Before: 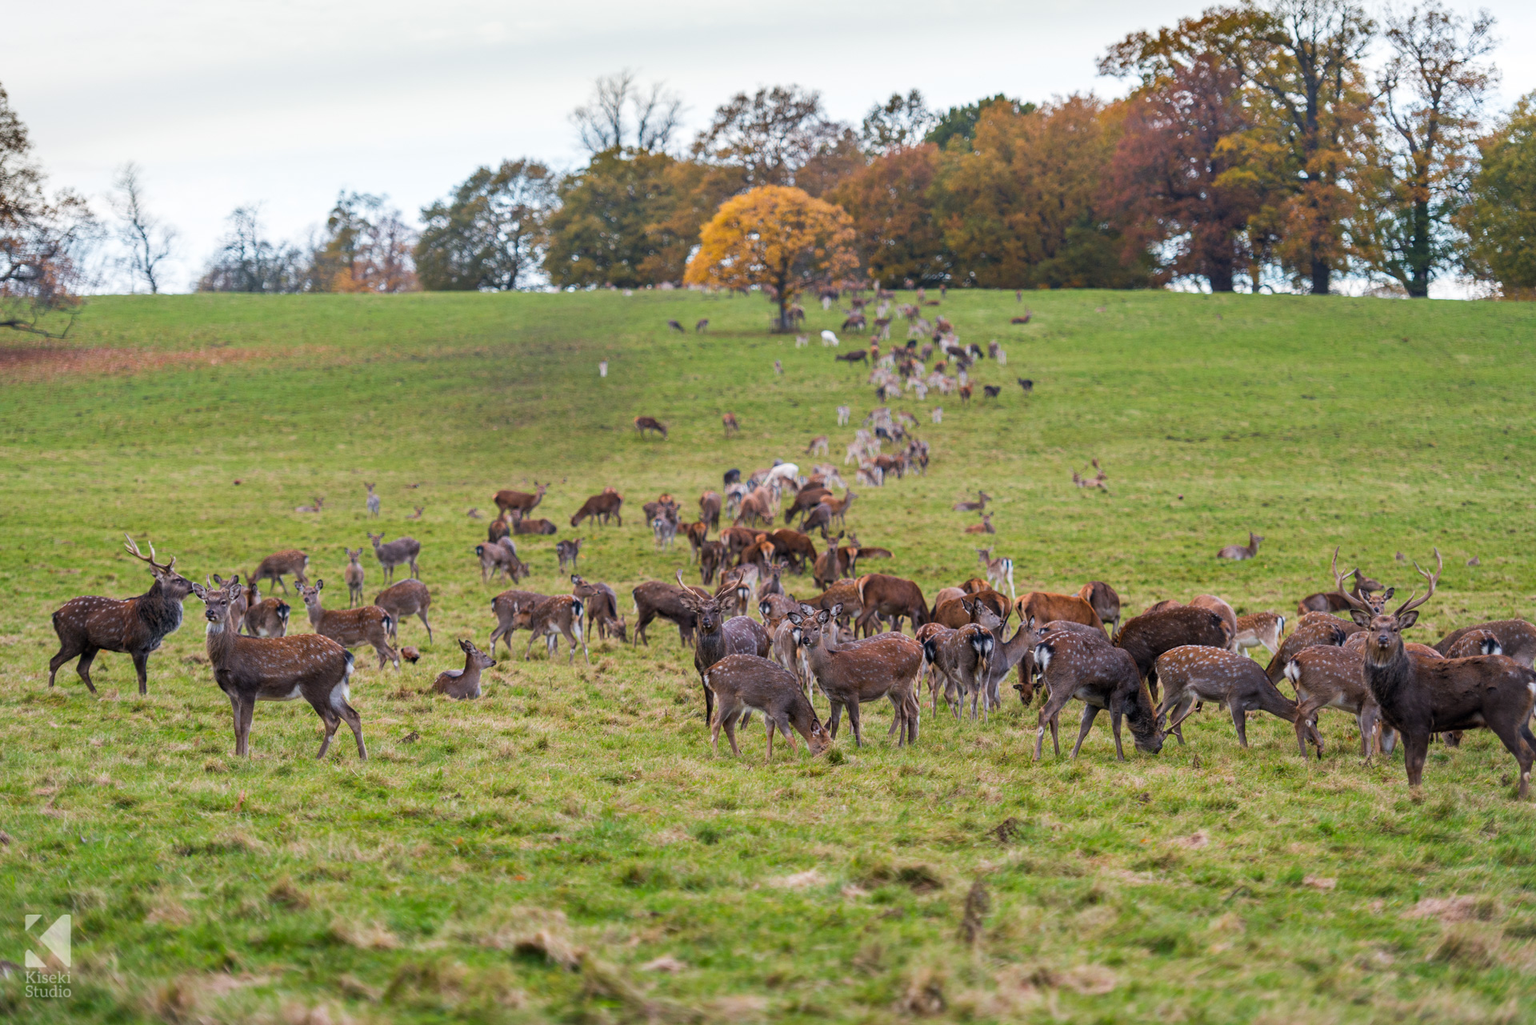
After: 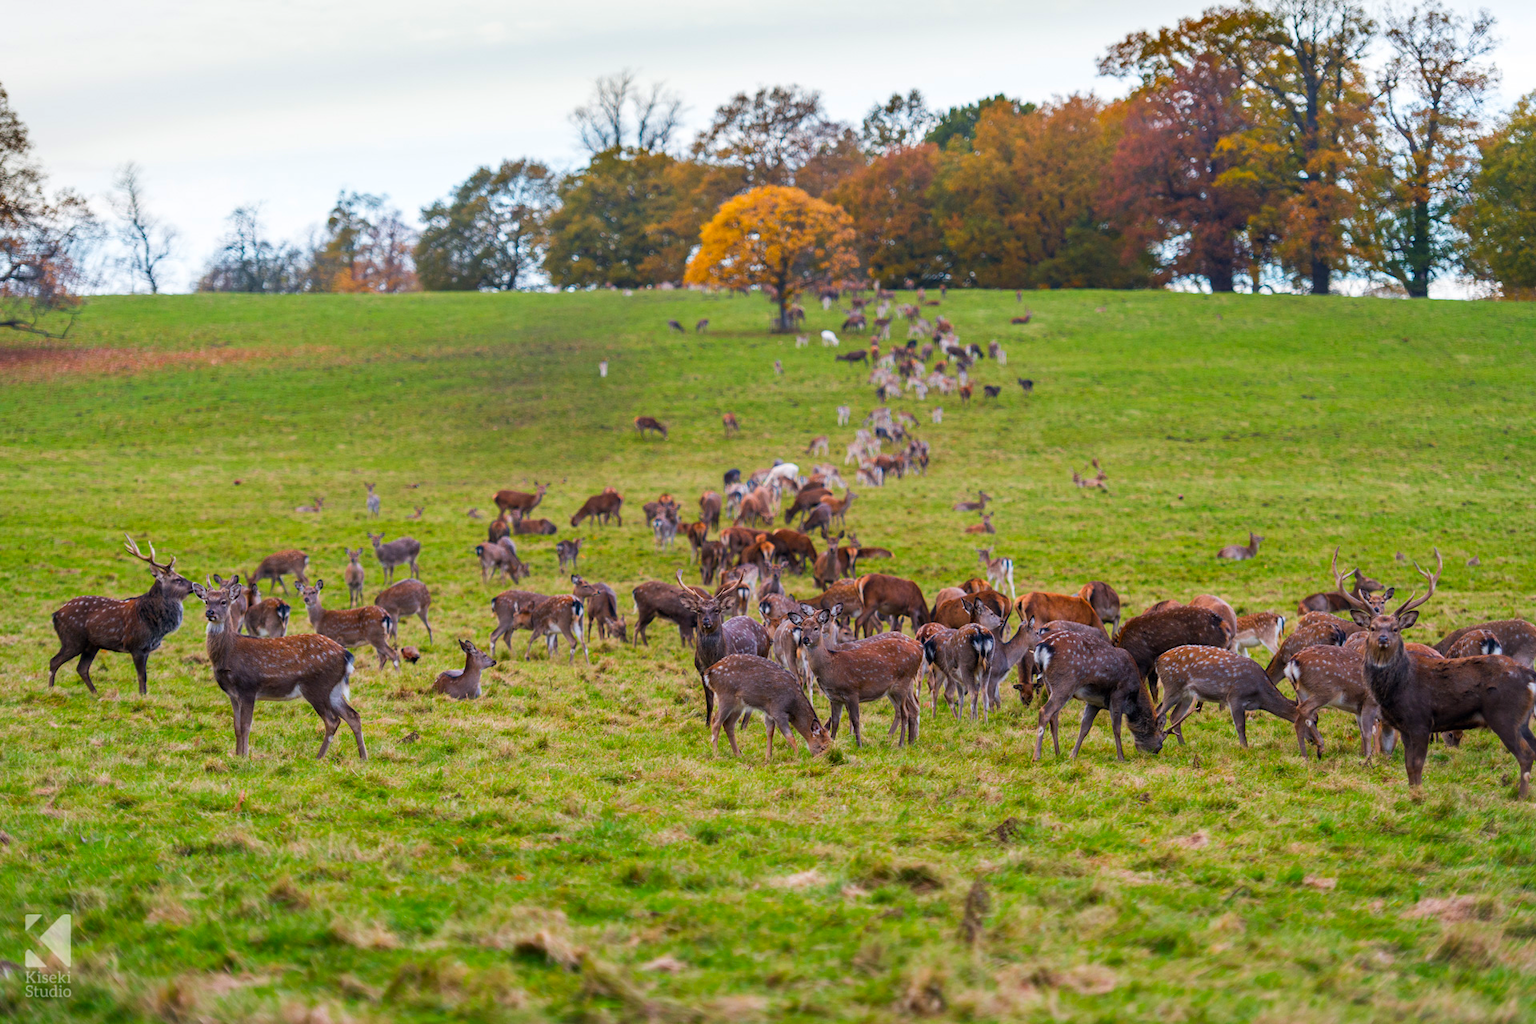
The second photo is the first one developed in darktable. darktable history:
contrast brightness saturation: brightness -0.018, saturation 0.338
